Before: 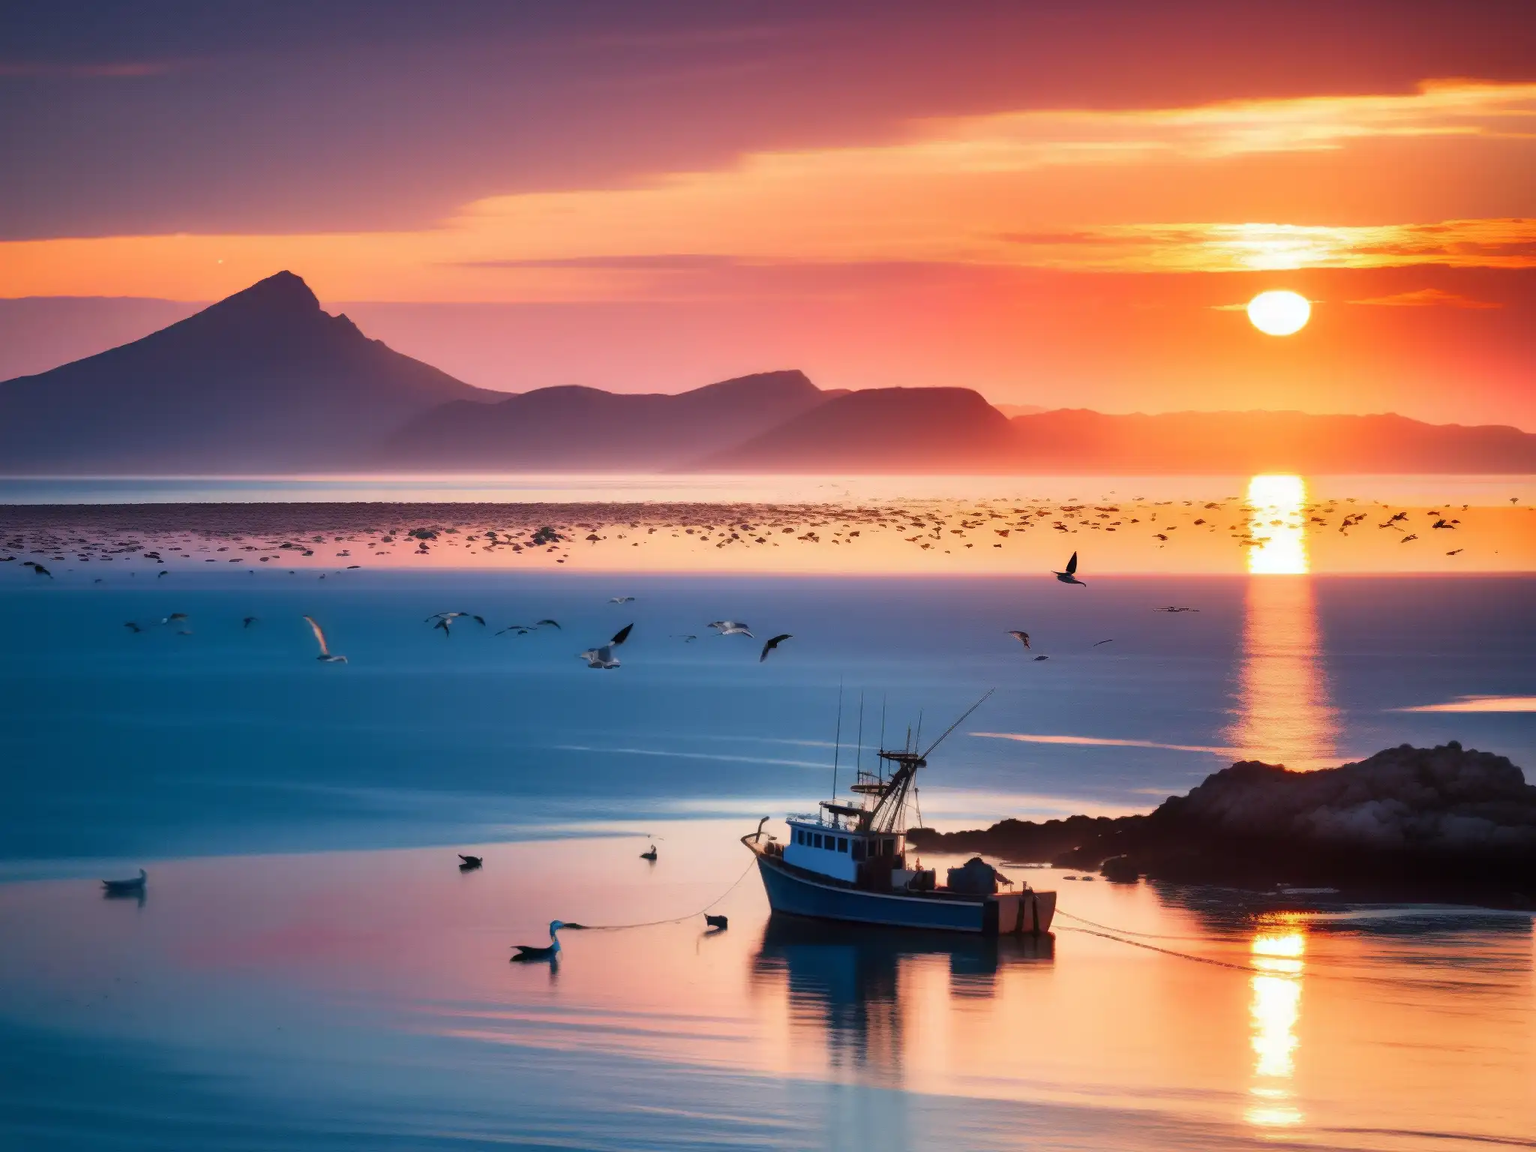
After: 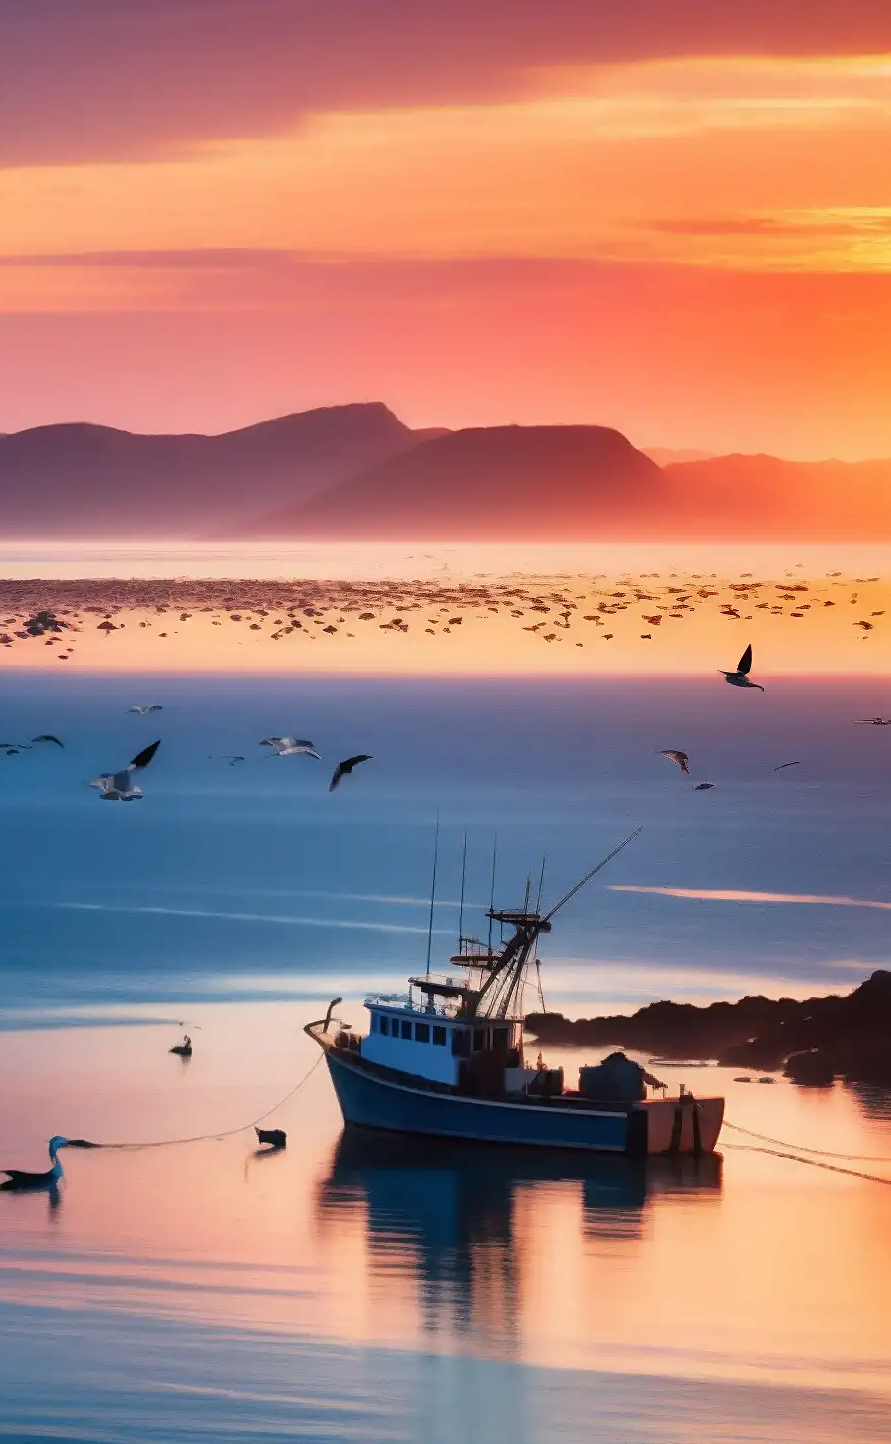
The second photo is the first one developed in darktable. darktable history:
crop: left 33.434%, top 5.952%, right 23.045%
sharpen: amount 0.212
